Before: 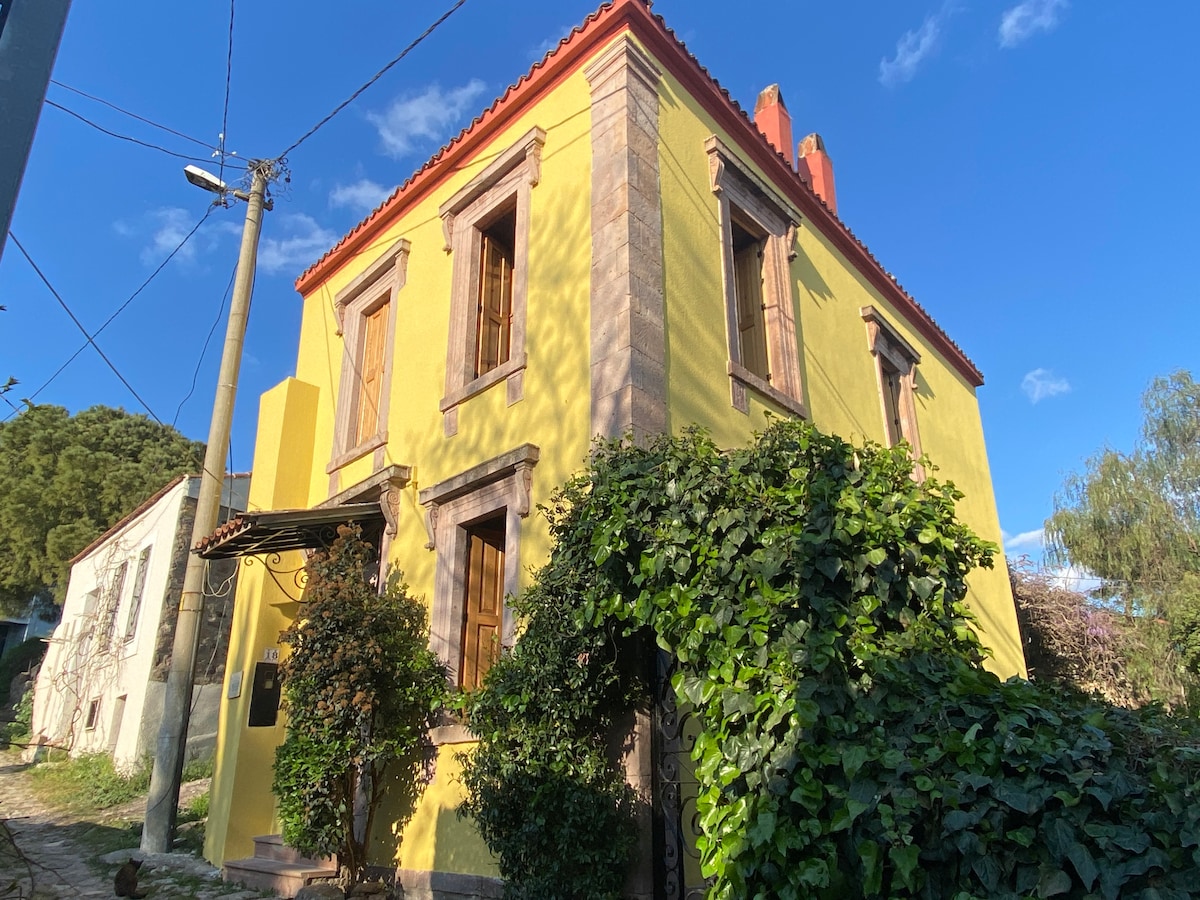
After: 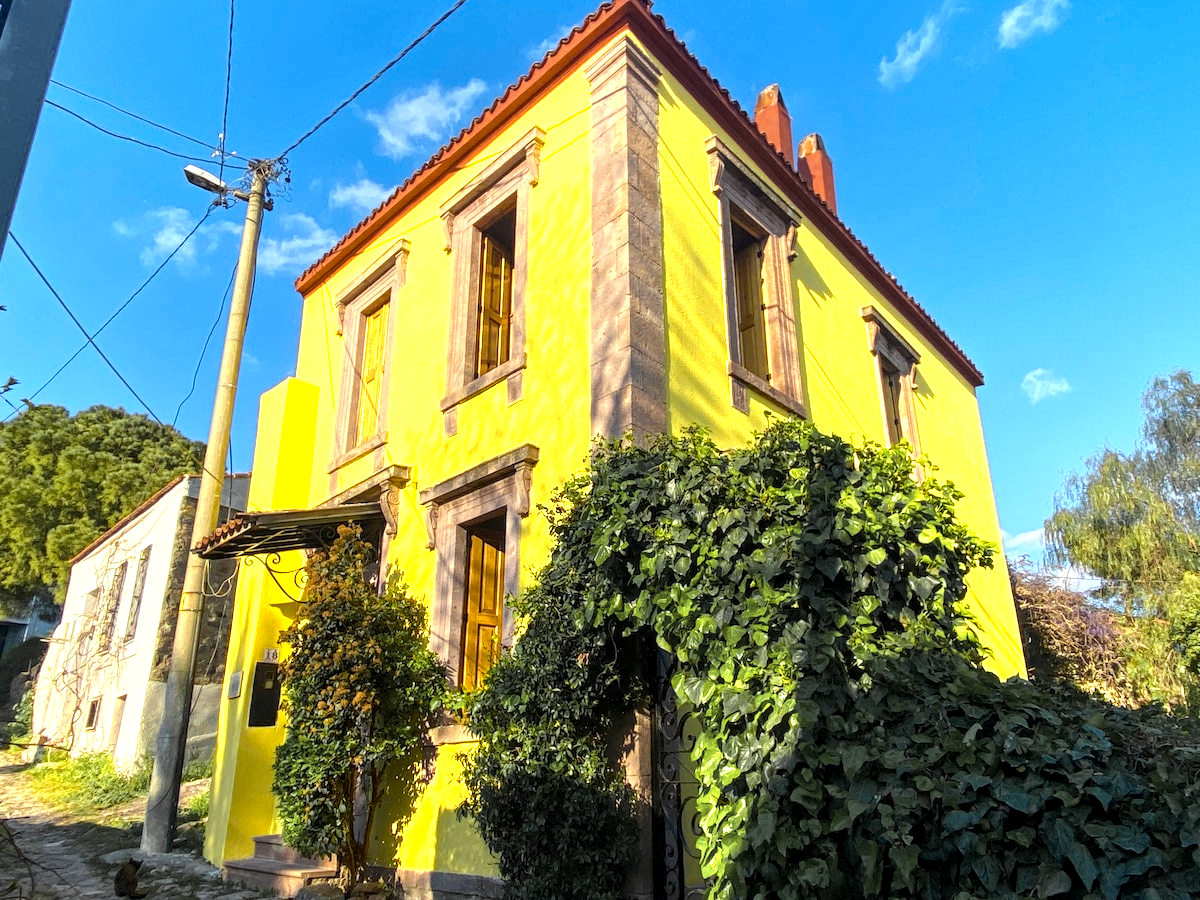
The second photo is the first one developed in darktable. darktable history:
local contrast: detail 130%
color balance rgb: linear chroma grading › global chroma 15%, perceptual saturation grading › global saturation 30%
color zones: curves: ch0 [(0.004, 0.306) (0.107, 0.448) (0.252, 0.656) (0.41, 0.398) (0.595, 0.515) (0.768, 0.628)]; ch1 [(0.07, 0.323) (0.151, 0.452) (0.252, 0.608) (0.346, 0.221) (0.463, 0.189) (0.61, 0.368) (0.735, 0.395) (0.921, 0.412)]; ch2 [(0, 0.476) (0.132, 0.512) (0.243, 0.512) (0.397, 0.48) (0.522, 0.376) (0.634, 0.536) (0.761, 0.46)]
